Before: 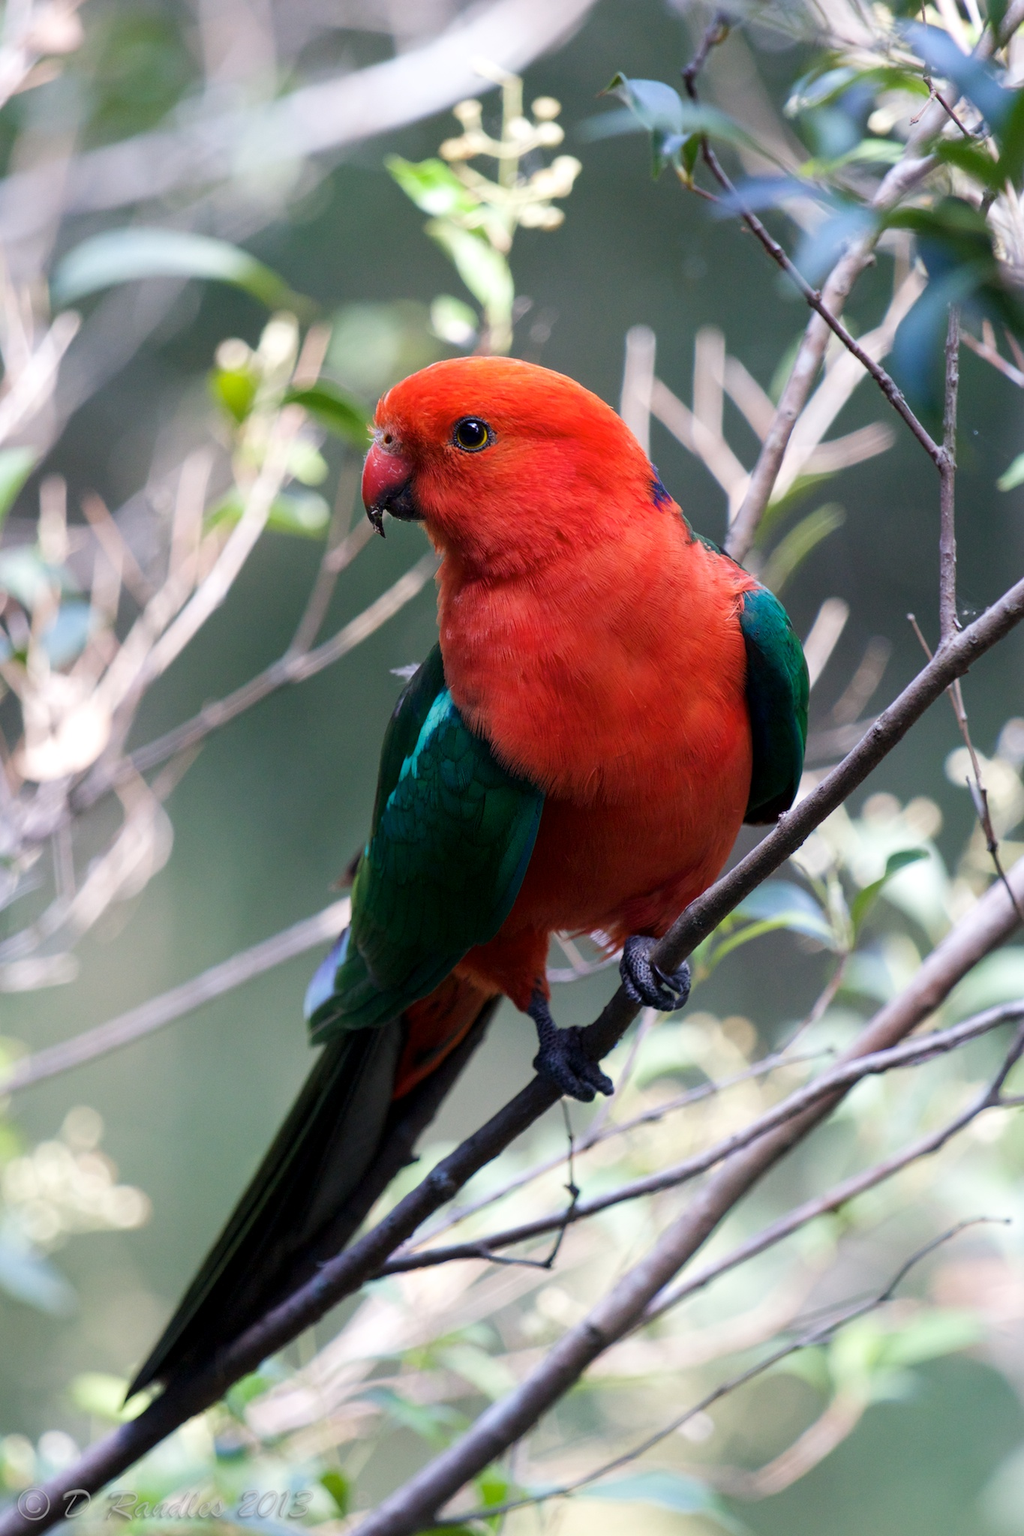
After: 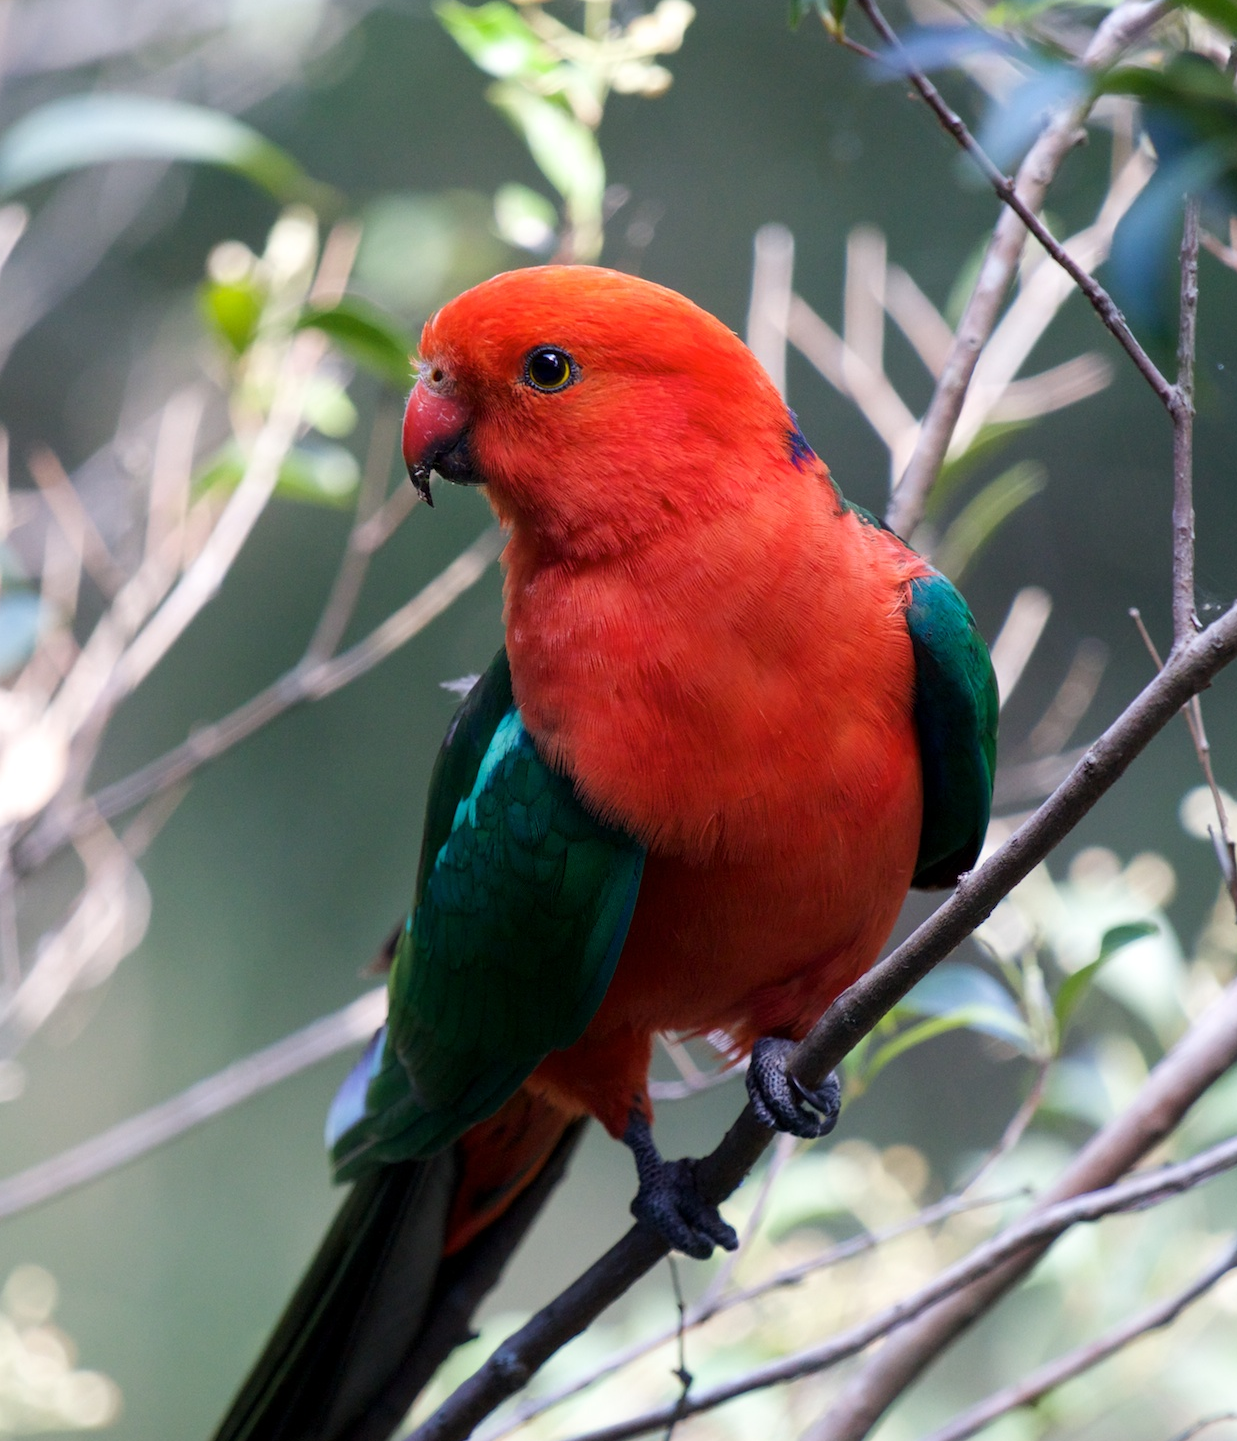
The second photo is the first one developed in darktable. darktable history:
crop: left 5.866%, top 10.265%, right 3.495%, bottom 19.356%
exposure: compensate highlight preservation false
